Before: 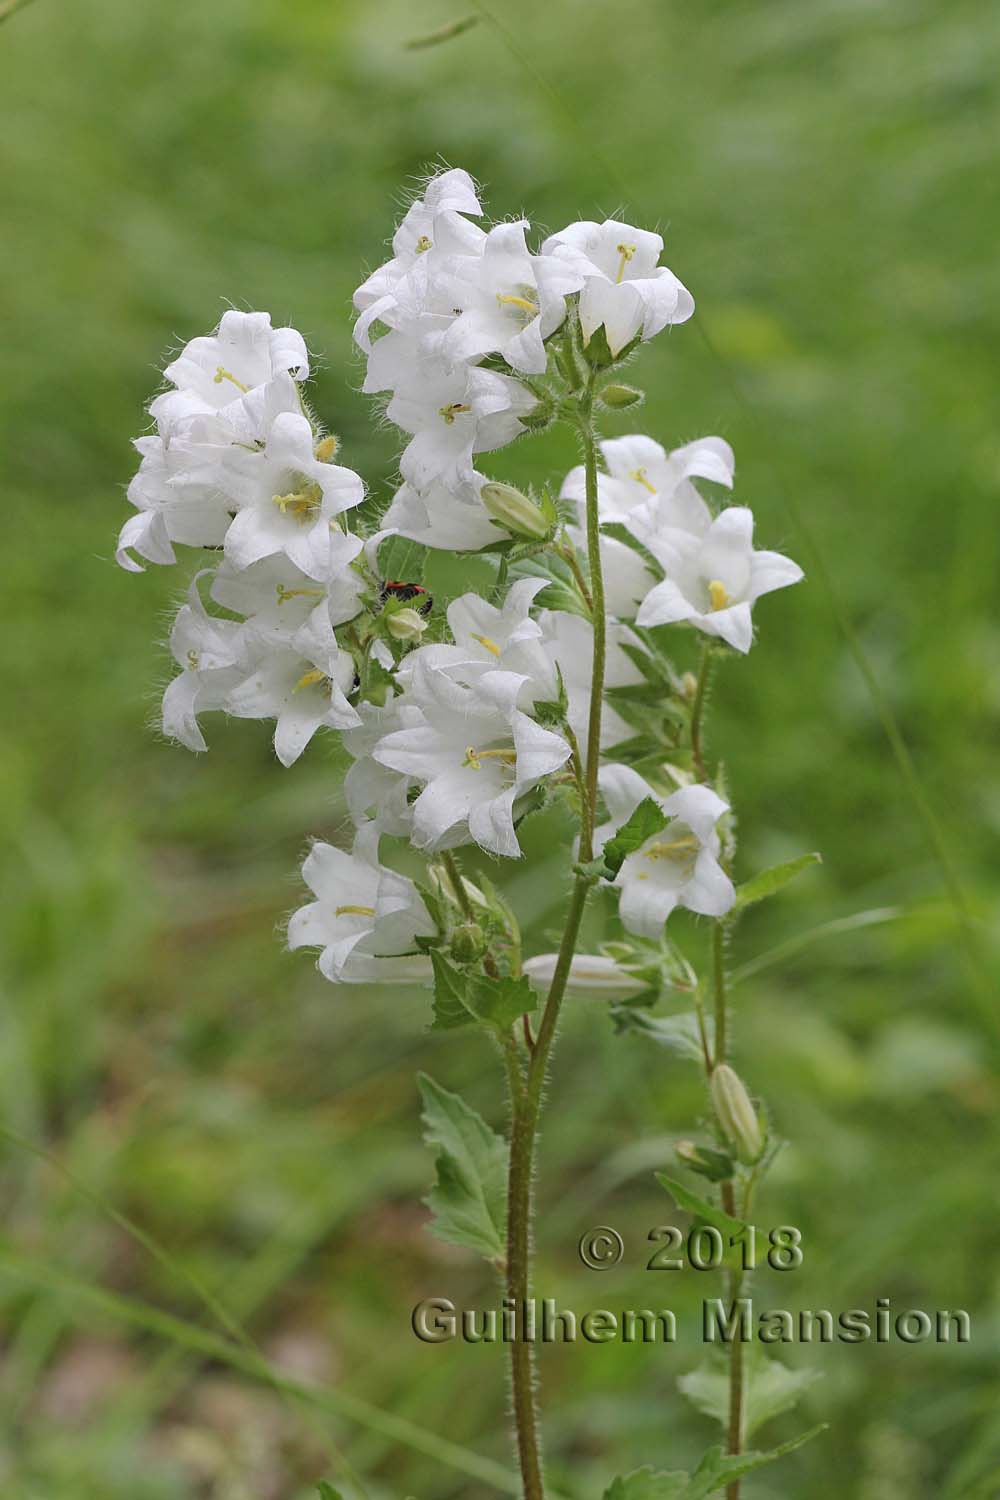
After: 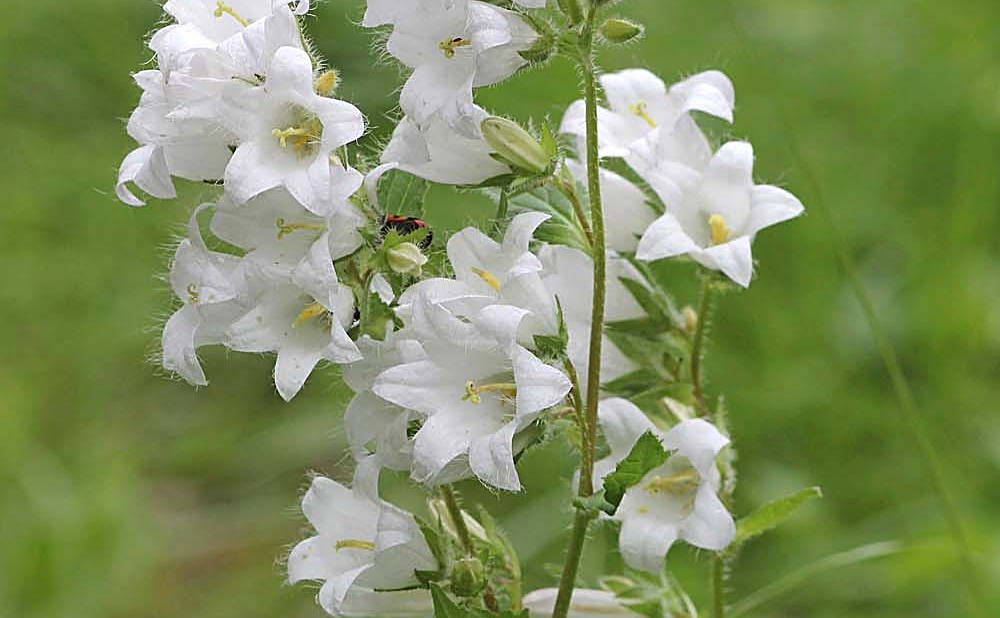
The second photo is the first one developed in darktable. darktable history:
exposure: exposure 0.197 EV, compensate highlight preservation false
sharpen: on, module defaults
crop and rotate: top 24.408%, bottom 34.377%
